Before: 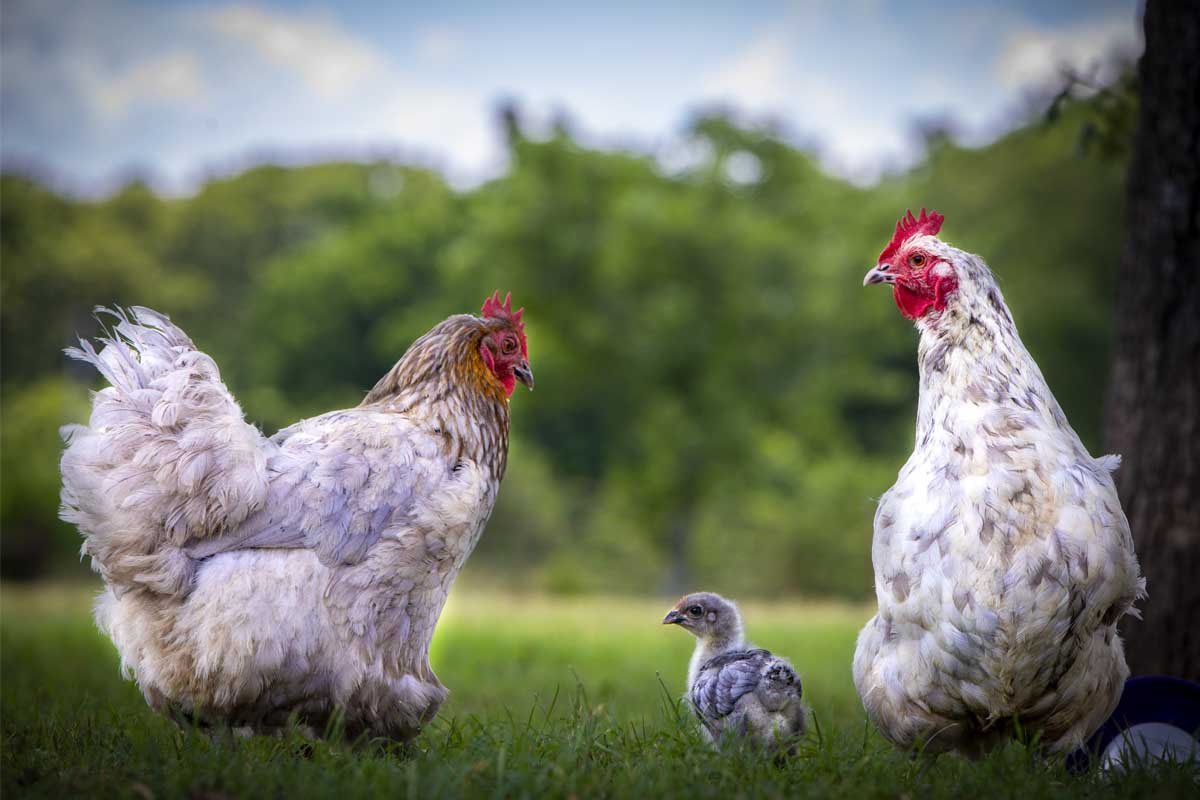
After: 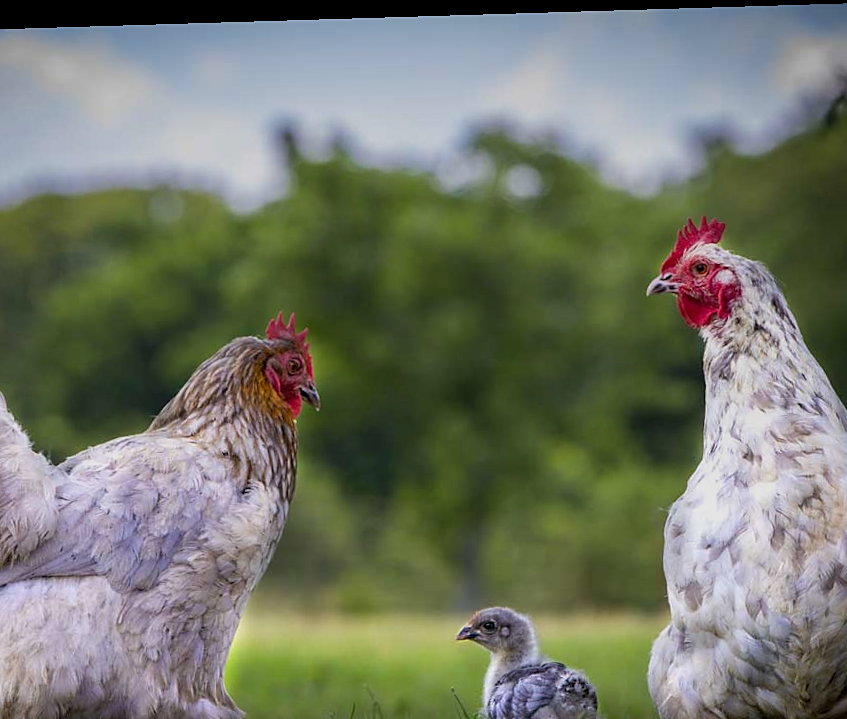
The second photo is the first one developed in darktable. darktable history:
graduated density: rotation 5.63°, offset 76.9
sharpen: radius 1.864, amount 0.398, threshold 1.271
rotate and perspective: rotation -1.75°, automatic cropping off
crop: left 18.479%, right 12.2%, bottom 13.971%
